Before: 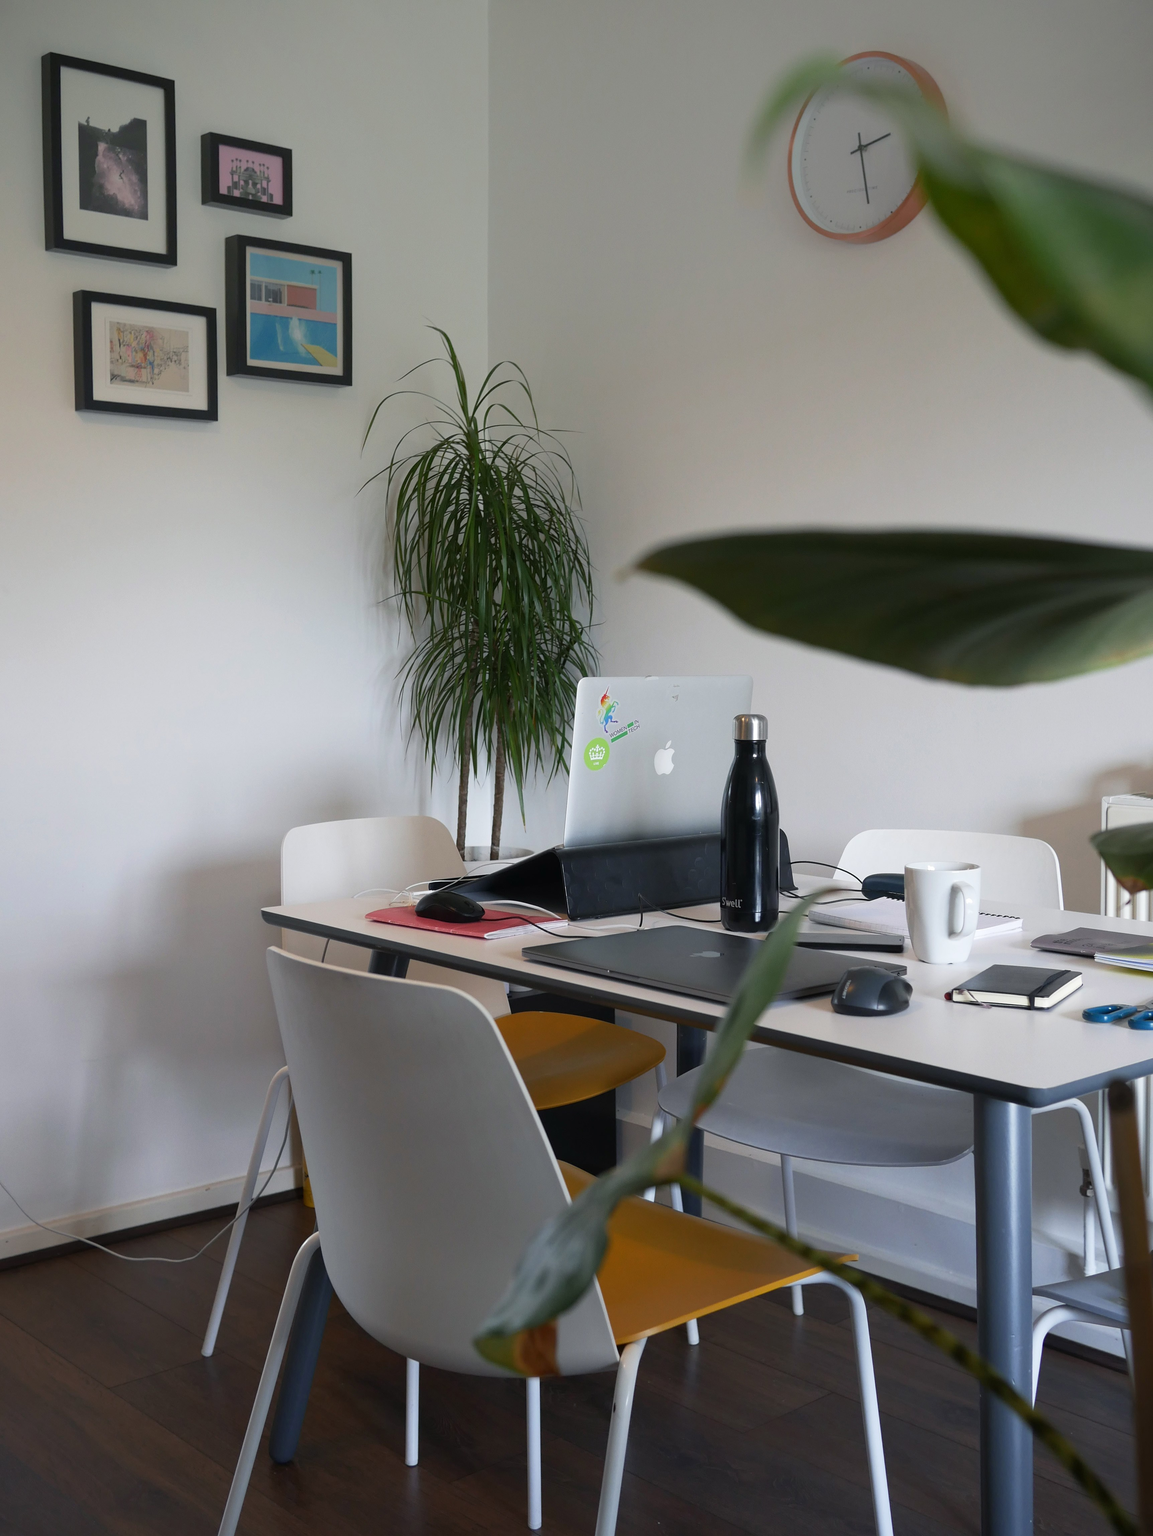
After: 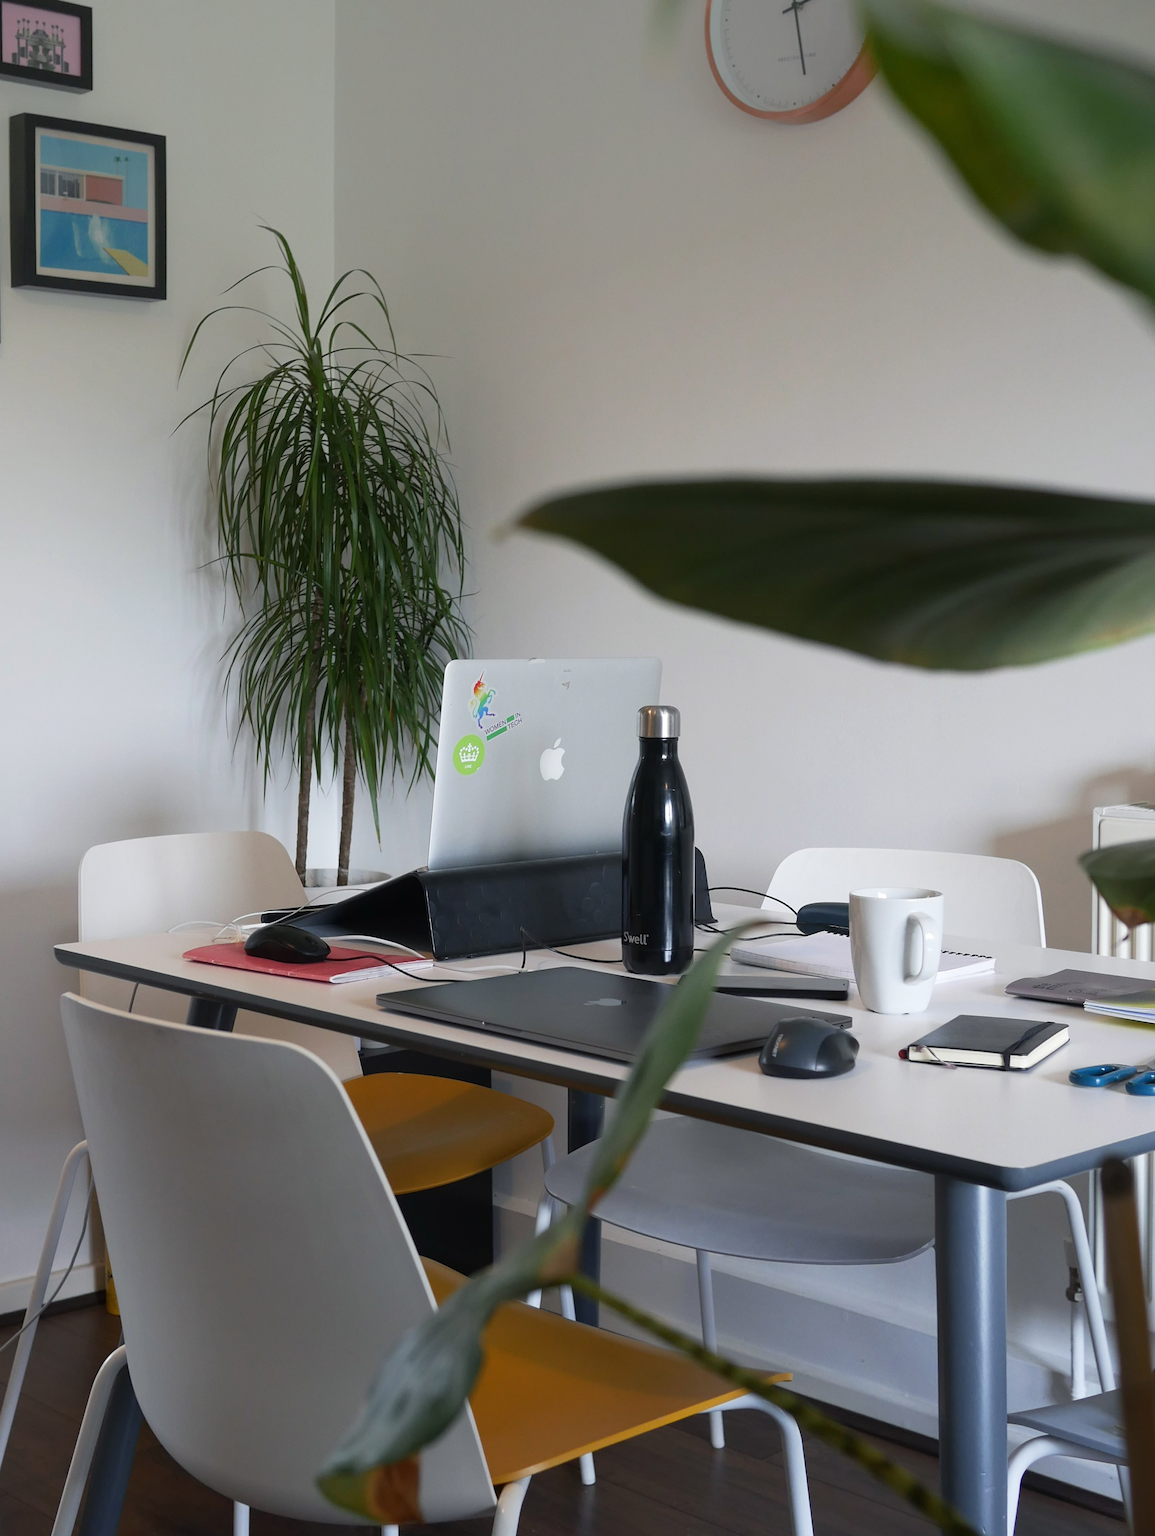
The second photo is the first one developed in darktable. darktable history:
crop: left 18.891%, top 9.36%, bottom 9.701%
